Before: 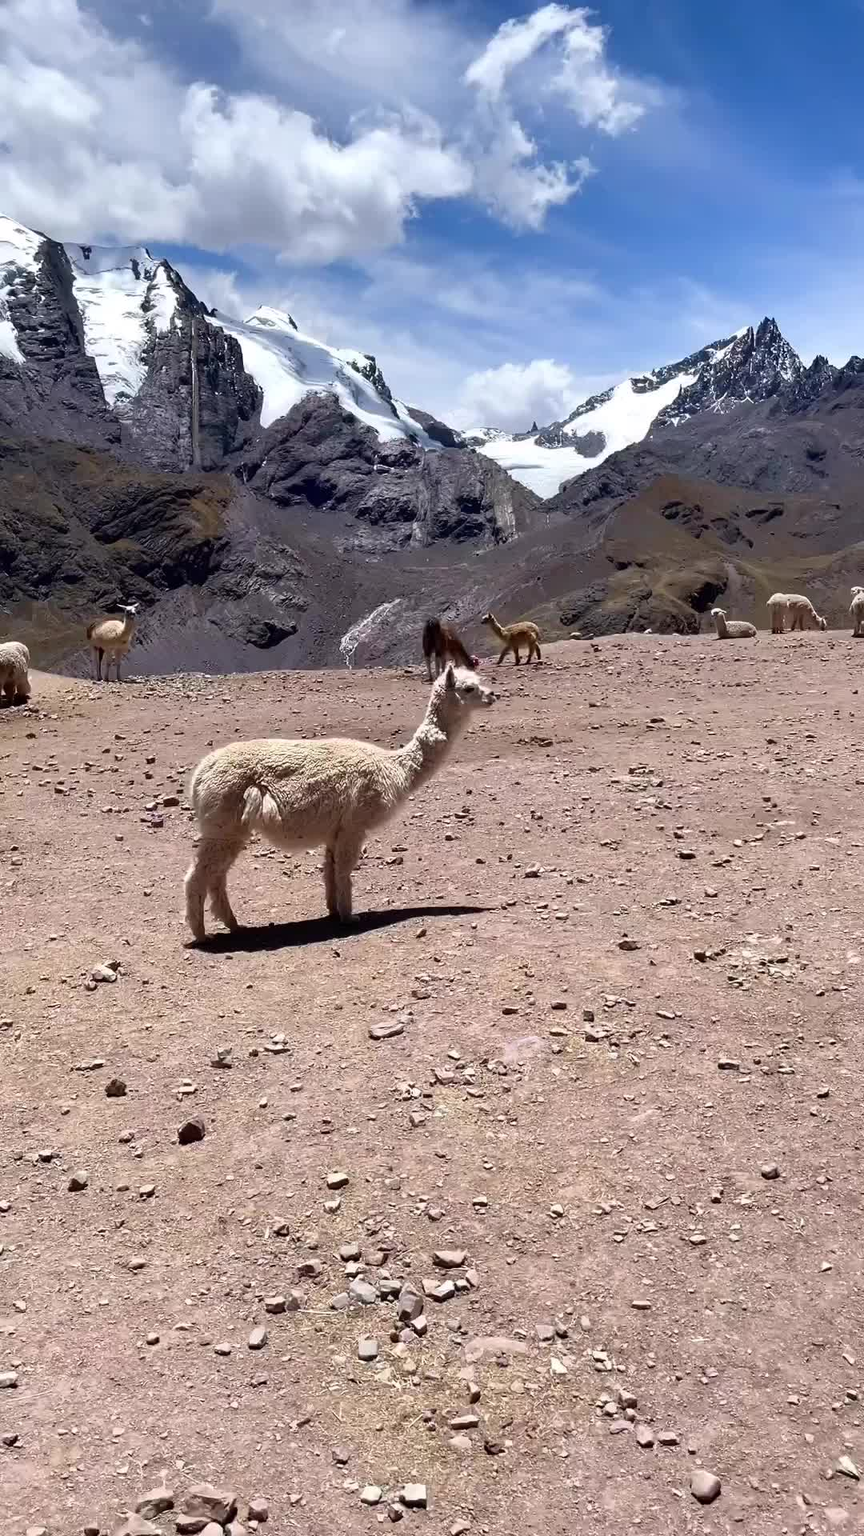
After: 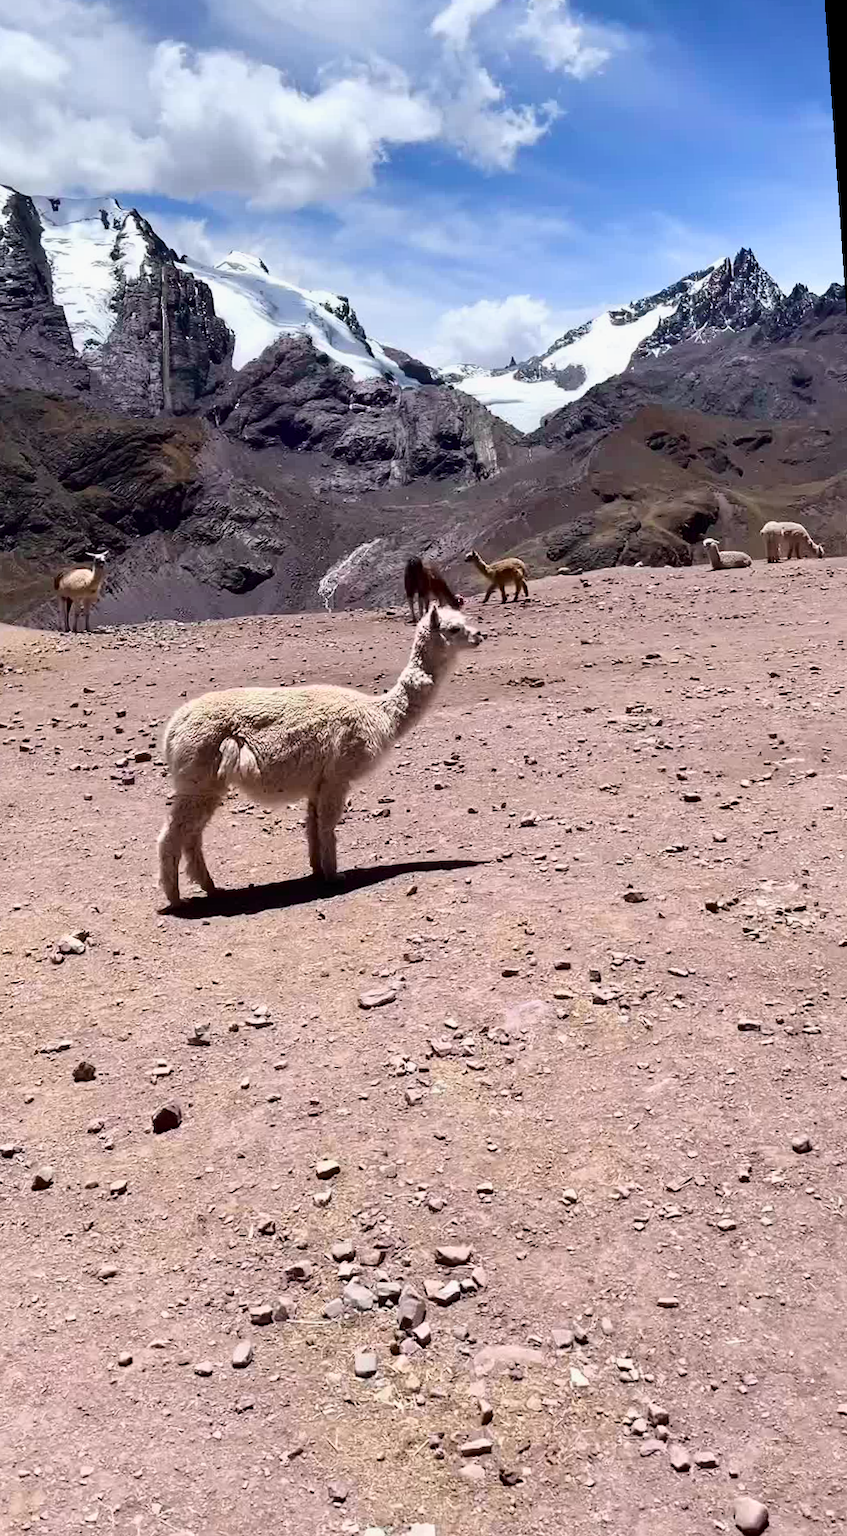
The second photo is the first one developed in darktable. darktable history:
tone curve: curves: ch0 [(0, 0) (0.105, 0.068) (0.181, 0.14) (0.28, 0.259) (0.384, 0.404) (0.485, 0.531) (0.638, 0.681) (0.87, 0.883) (1, 0.977)]; ch1 [(0, 0) (0.161, 0.092) (0.35, 0.33) (0.379, 0.401) (0.456, 0.469) (0.501, 0.499) (0.516, 0.524) (0.562, 0.569) (0.635, 0.646) (1, 1)]; ch2 [(0, 0) (0.371, 0.362) (0.437, 0.437) (0.5, 0.5) (0.53, 0.524) (0.56, 0.561) (0.622, 0.606) (1, 1)], color space Lab, independent channels, preserve colors none
rotate and perspective: rotation -1.68°, lens shift (vertical) -0.146, crop left 0.049, crop right 0.912, crop top 0.032, crop bottom 0.96
